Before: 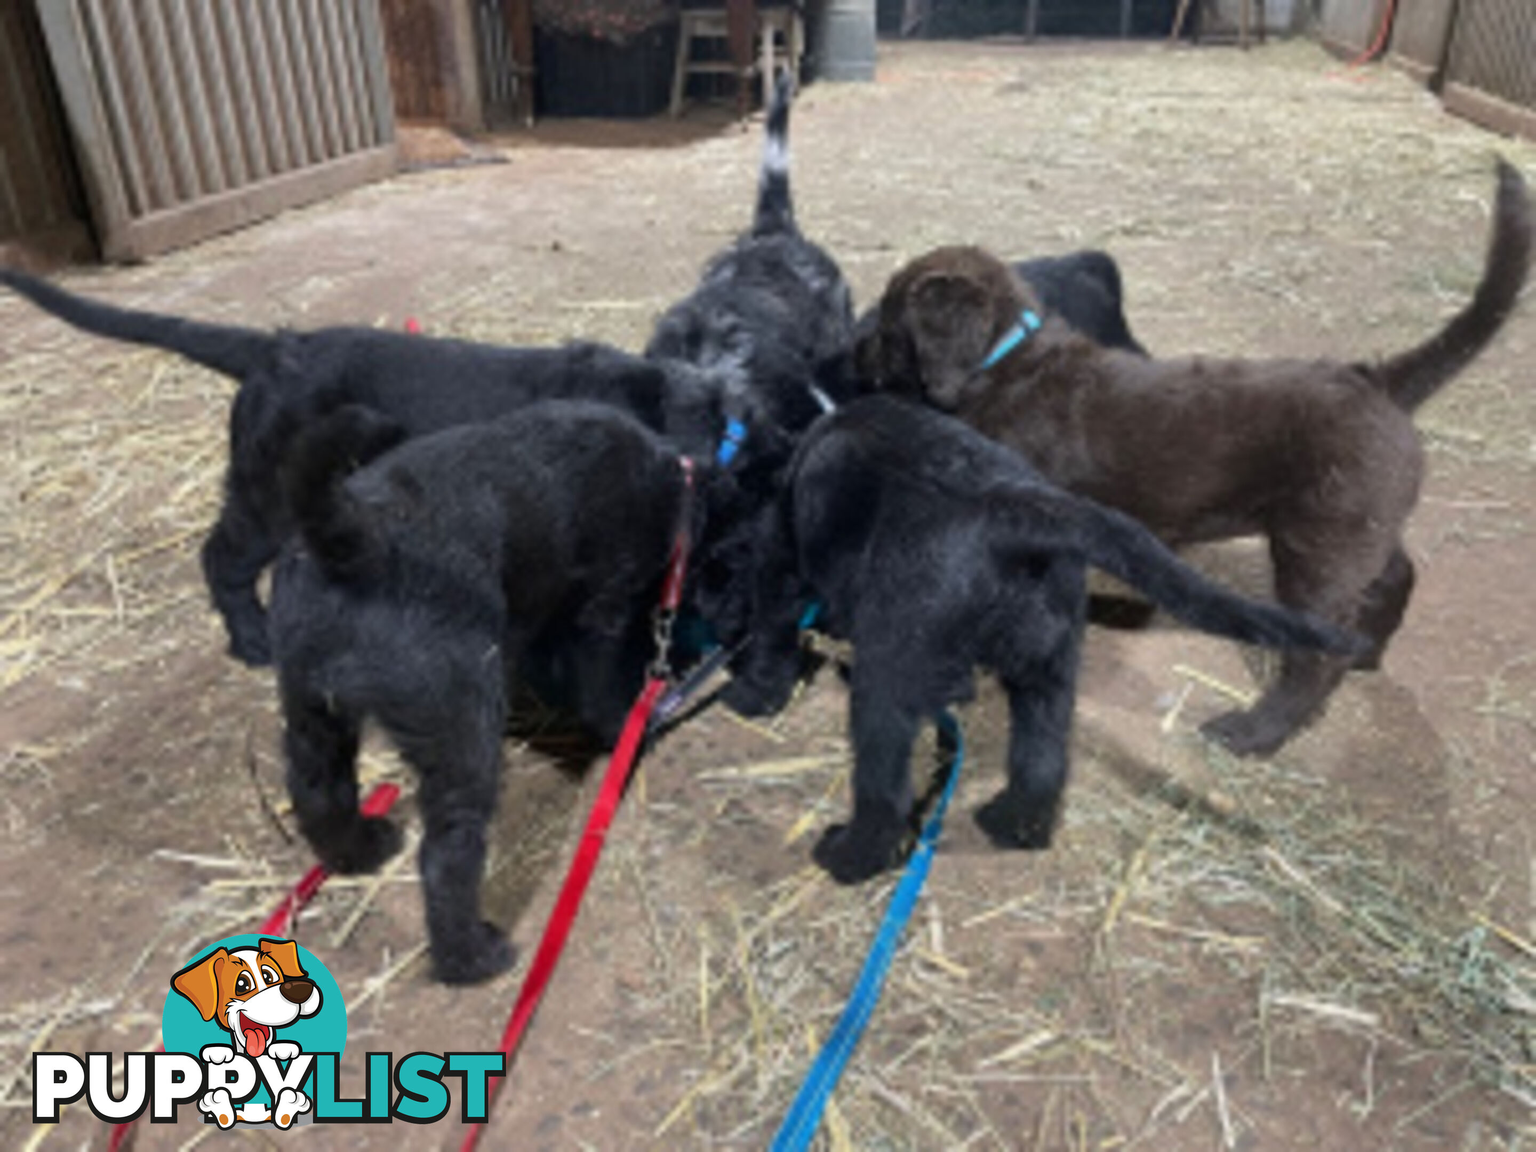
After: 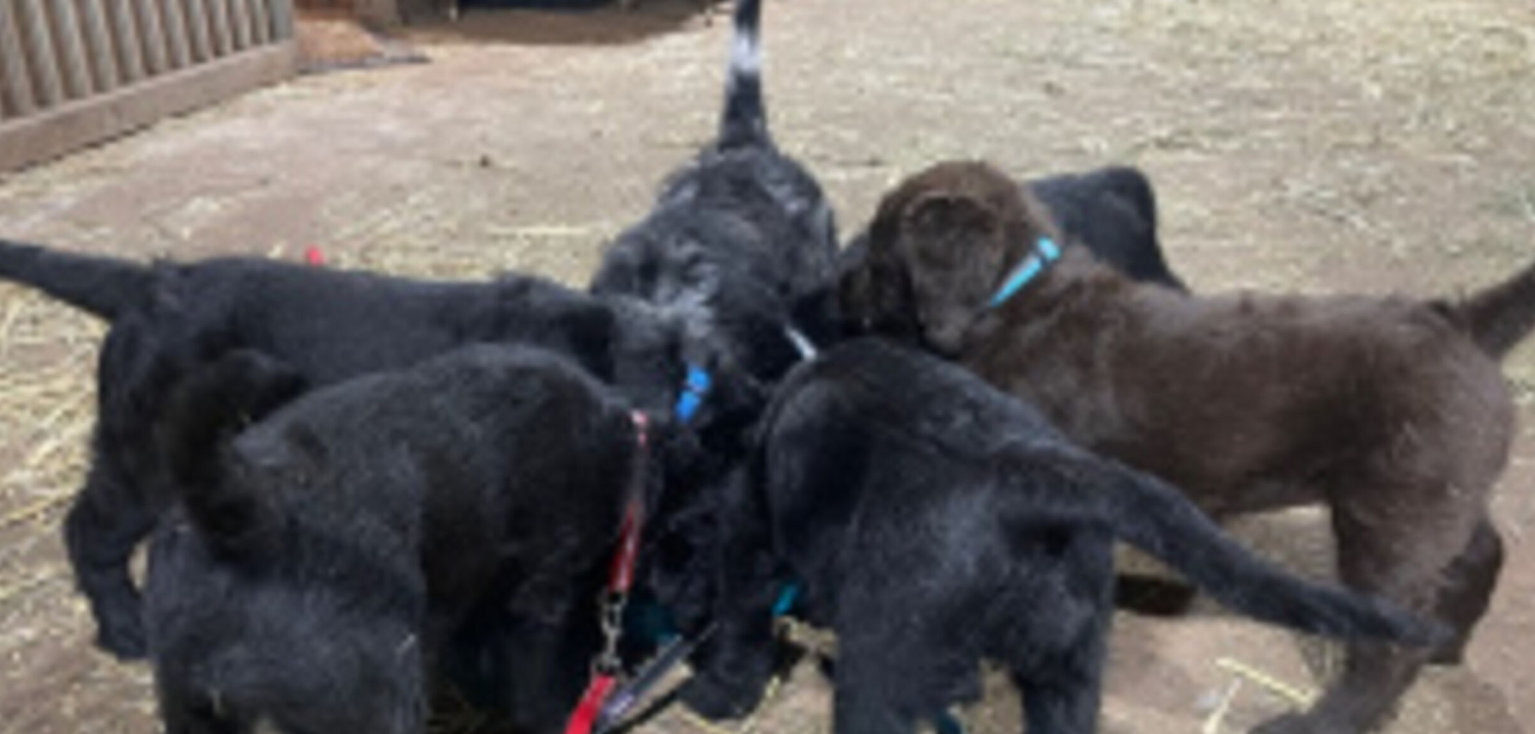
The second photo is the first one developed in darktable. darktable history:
crop and rotate: left 9.635%, top 9.59%, right 6.064%, bottom 36.692%
